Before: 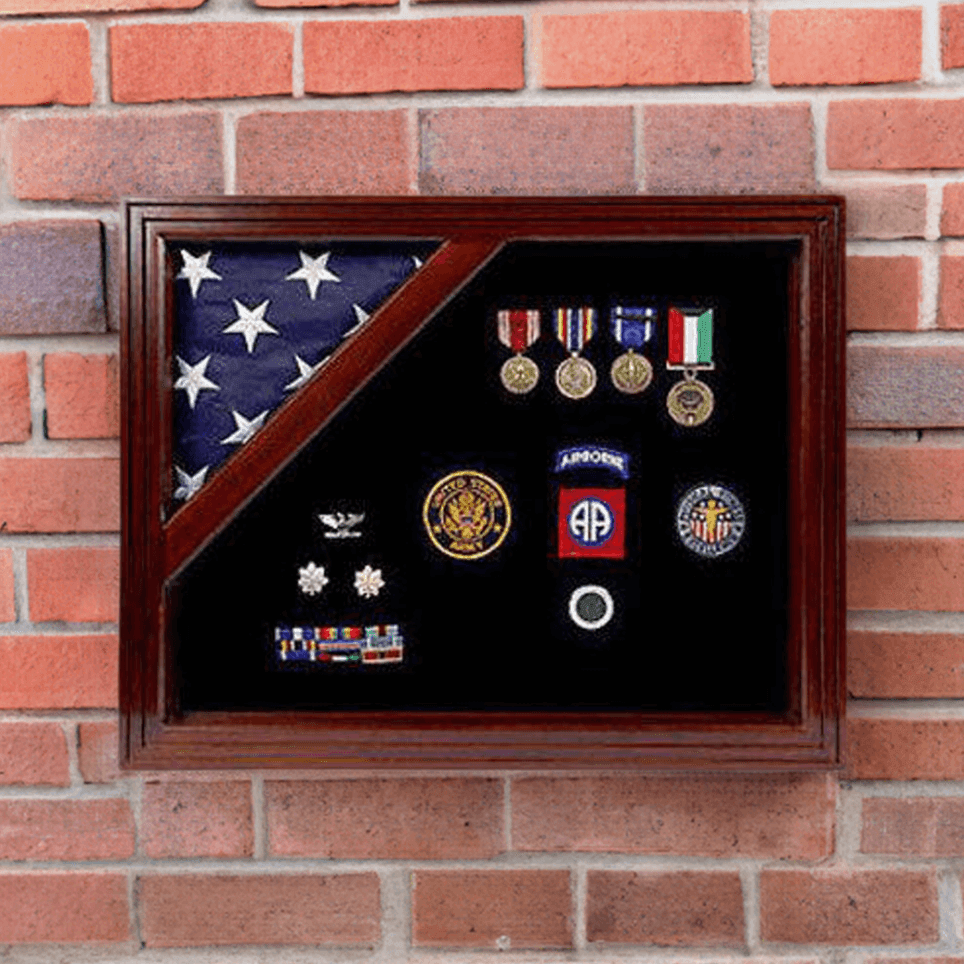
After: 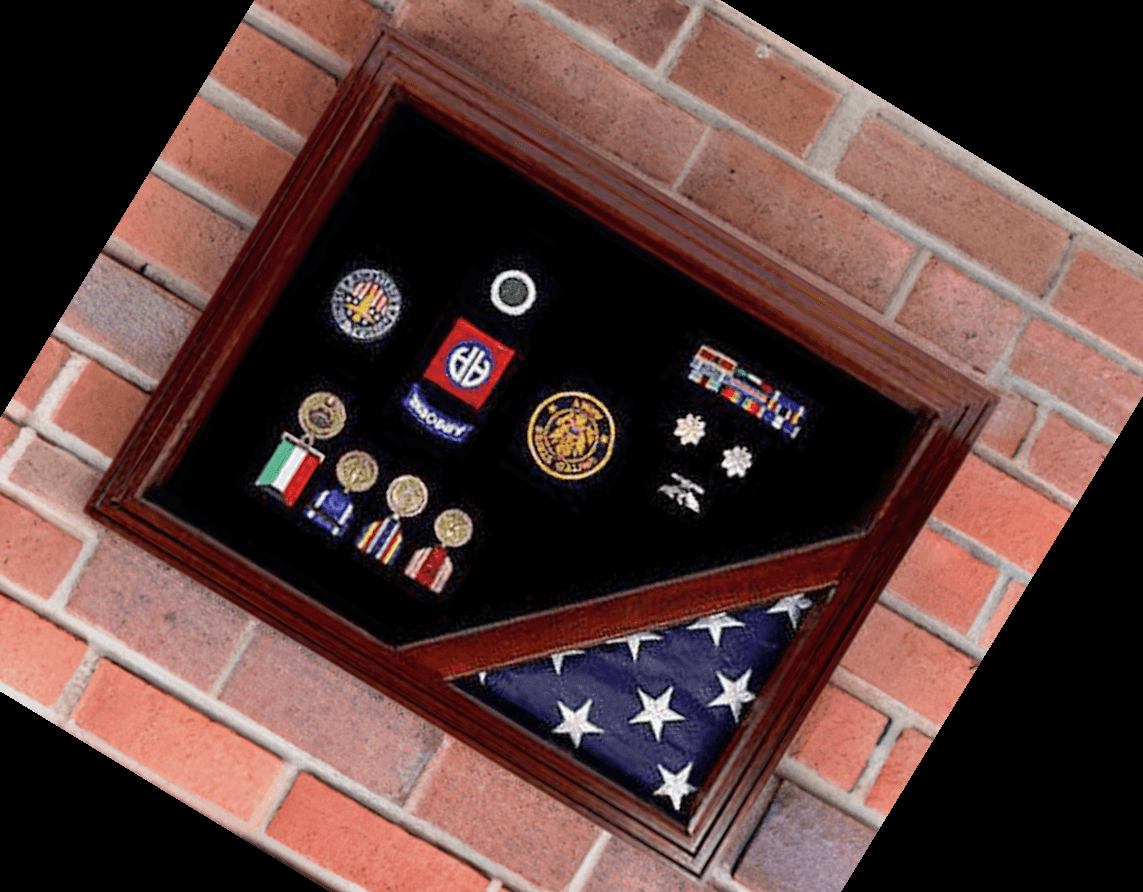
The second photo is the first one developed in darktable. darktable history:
shadows and highlights: shadows 29.61, highlights -30.47, low approximation 0.01, soften with gaussian
crop and rotate: angle 148.68°, left 9.111%, top 15.603%, right 4.588%, bottom 17.041%
